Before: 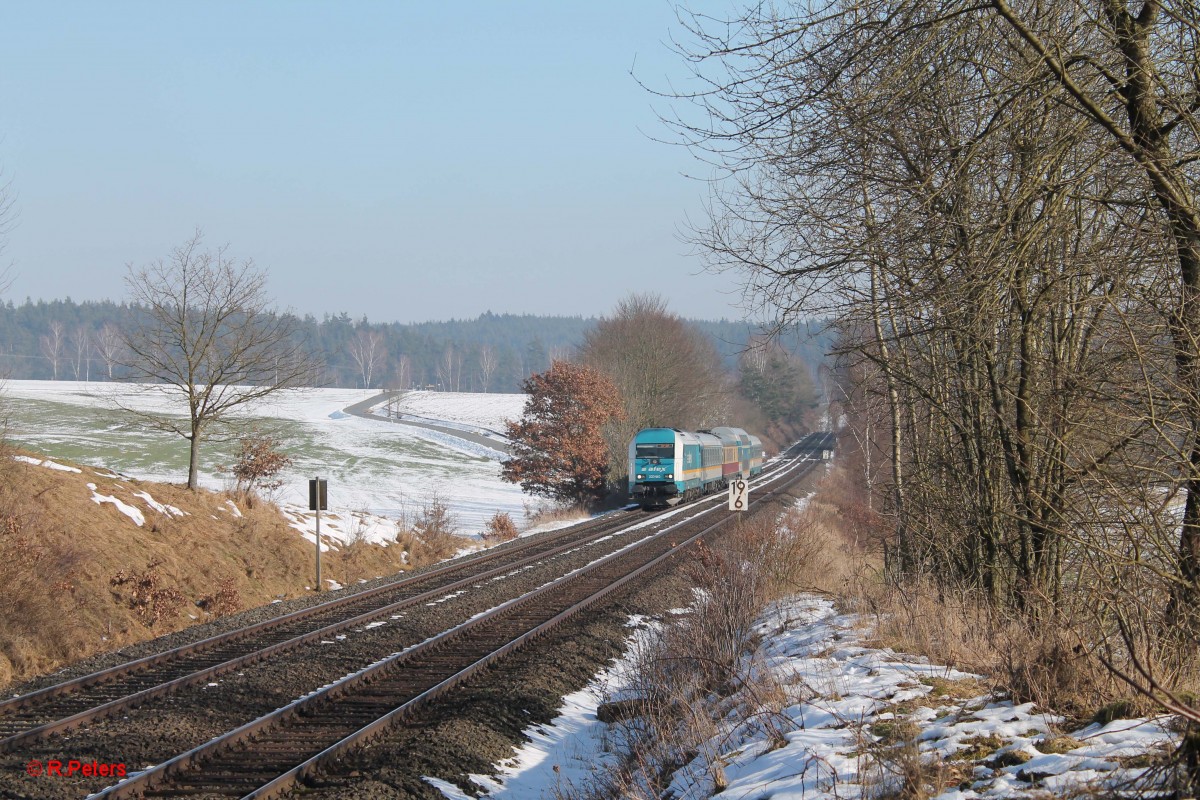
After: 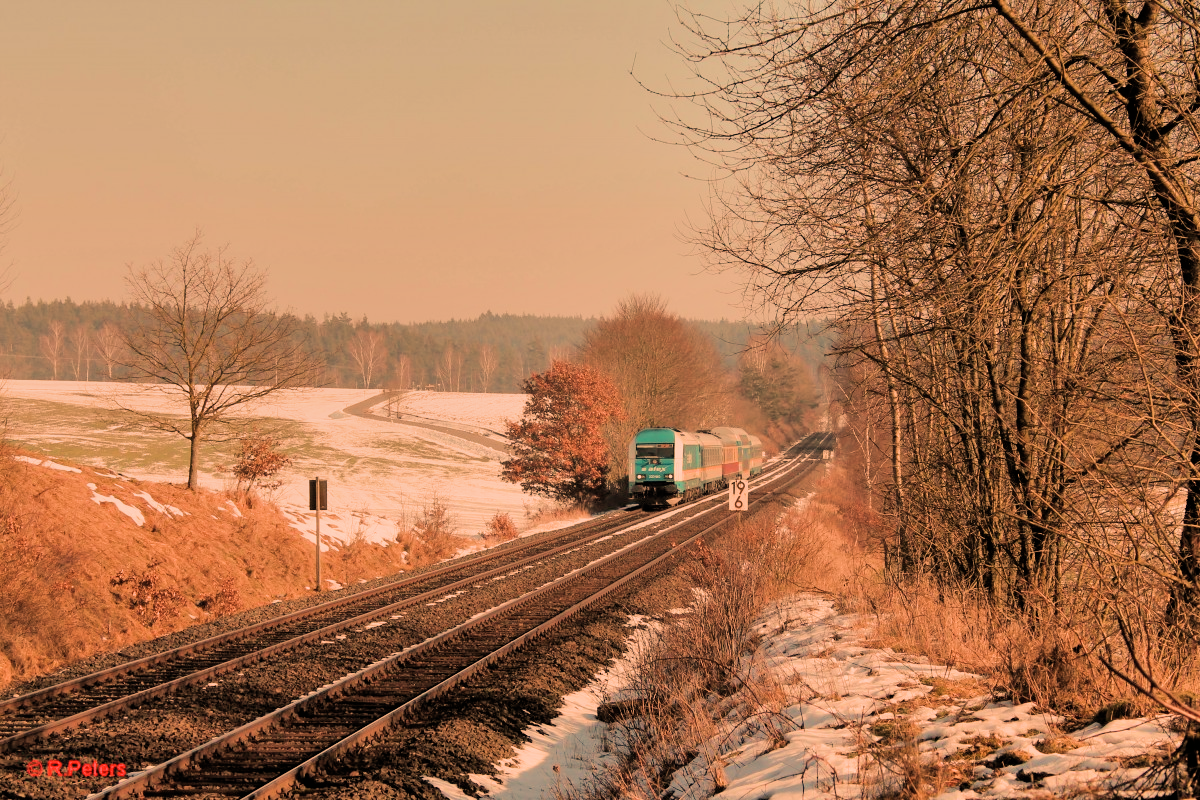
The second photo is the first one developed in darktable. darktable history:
filmic rgb: black relative exposure -5 EV, hardness 2.88, contrast 1.2
shadows and highlights: soften with gaussian
white balance: red 1.467, blue 0.684
